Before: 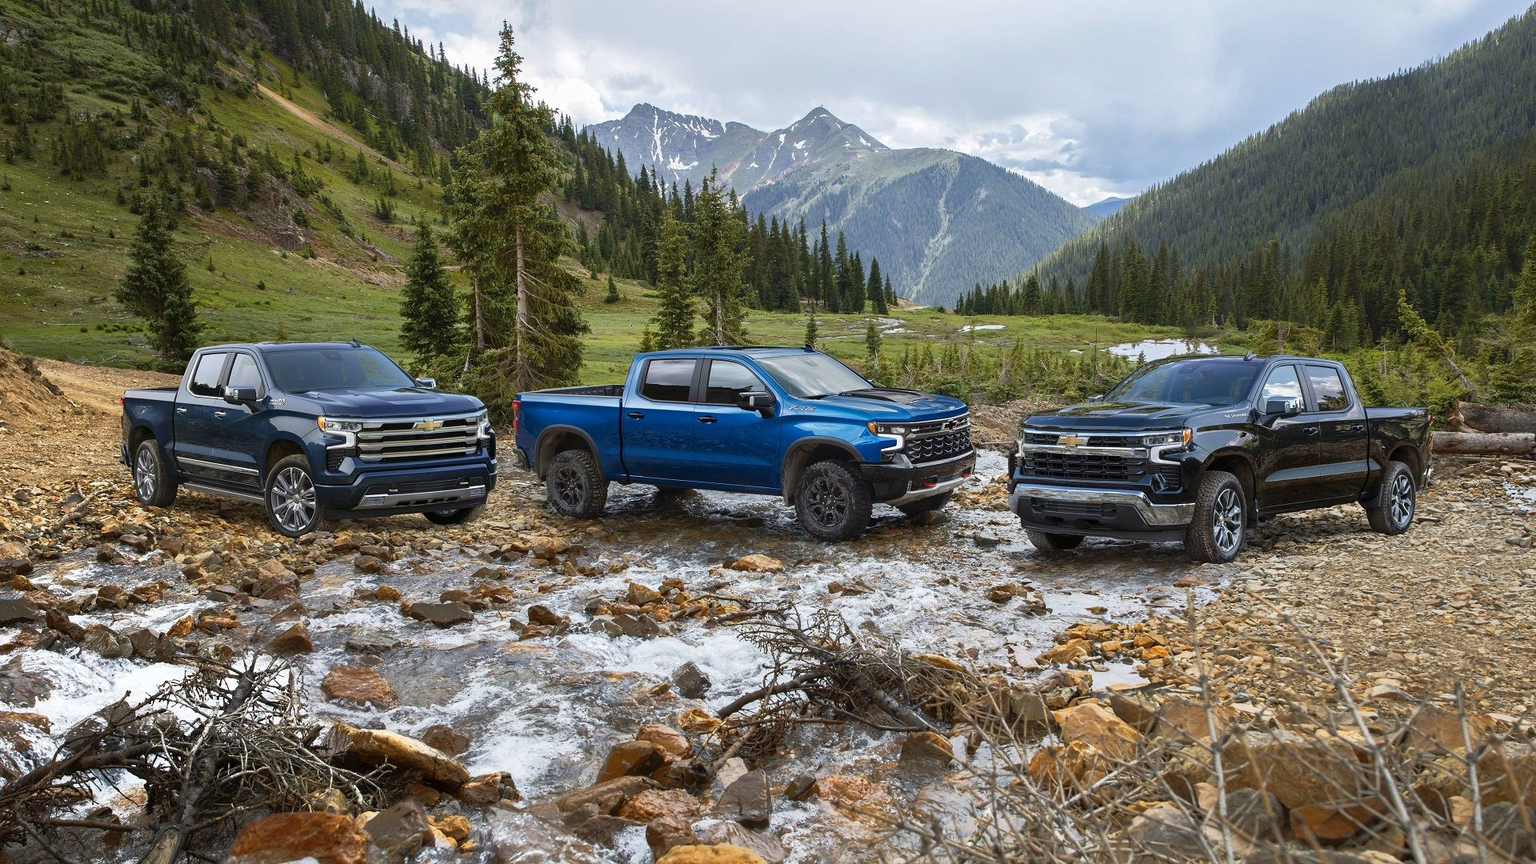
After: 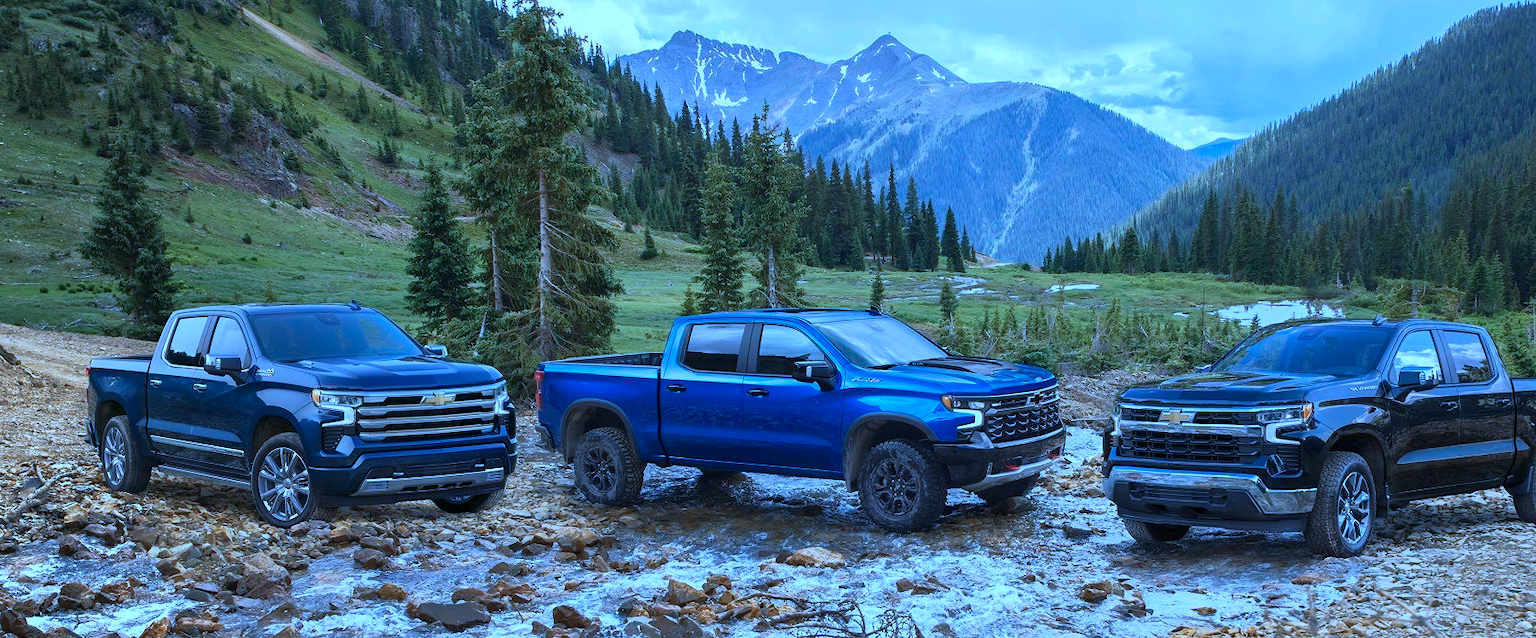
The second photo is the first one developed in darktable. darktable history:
color calibration: illuminant as shot in camera, x 0.442, y 0.413, temperature 2903.13 K
crop: left 3.015%, top 8.969%, right 9.647%, bottom 26.457%
tone equalizer: on, module defaults
